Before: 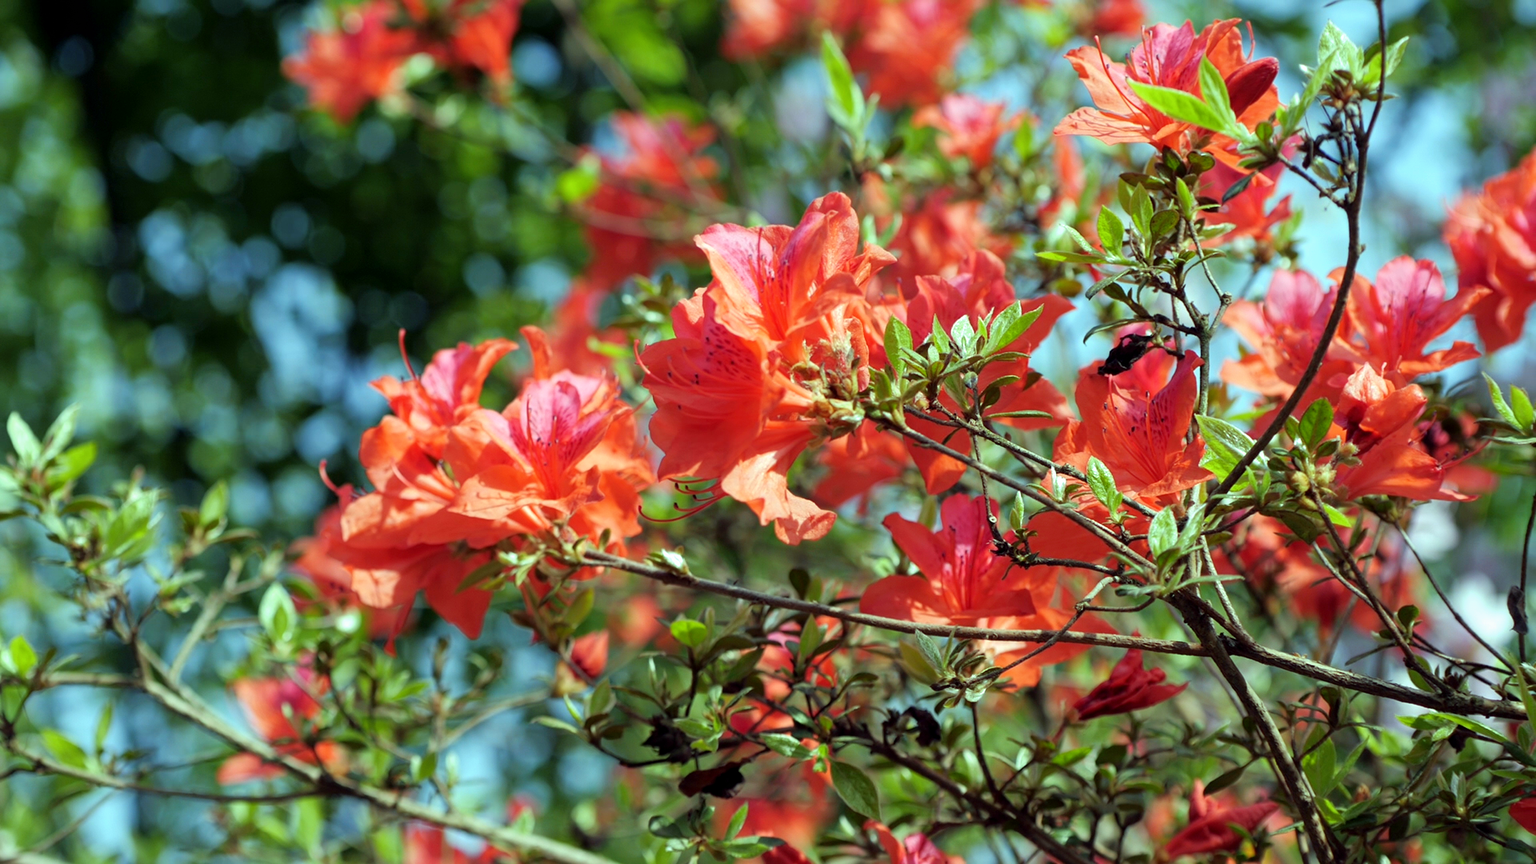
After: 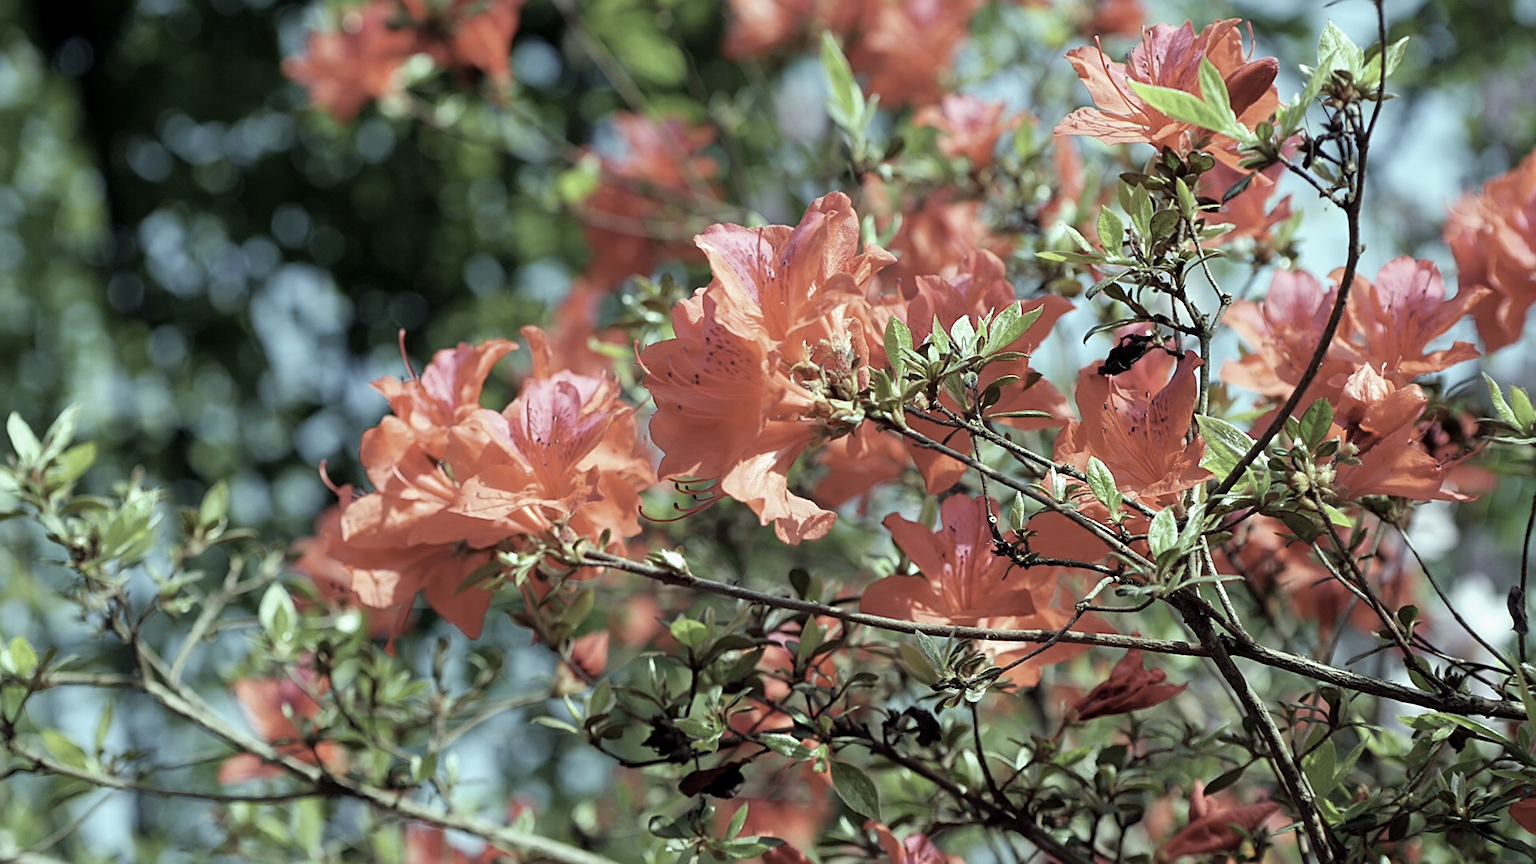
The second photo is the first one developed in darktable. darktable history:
sharpen: on, module defaults
color correction: saturation 0.5
